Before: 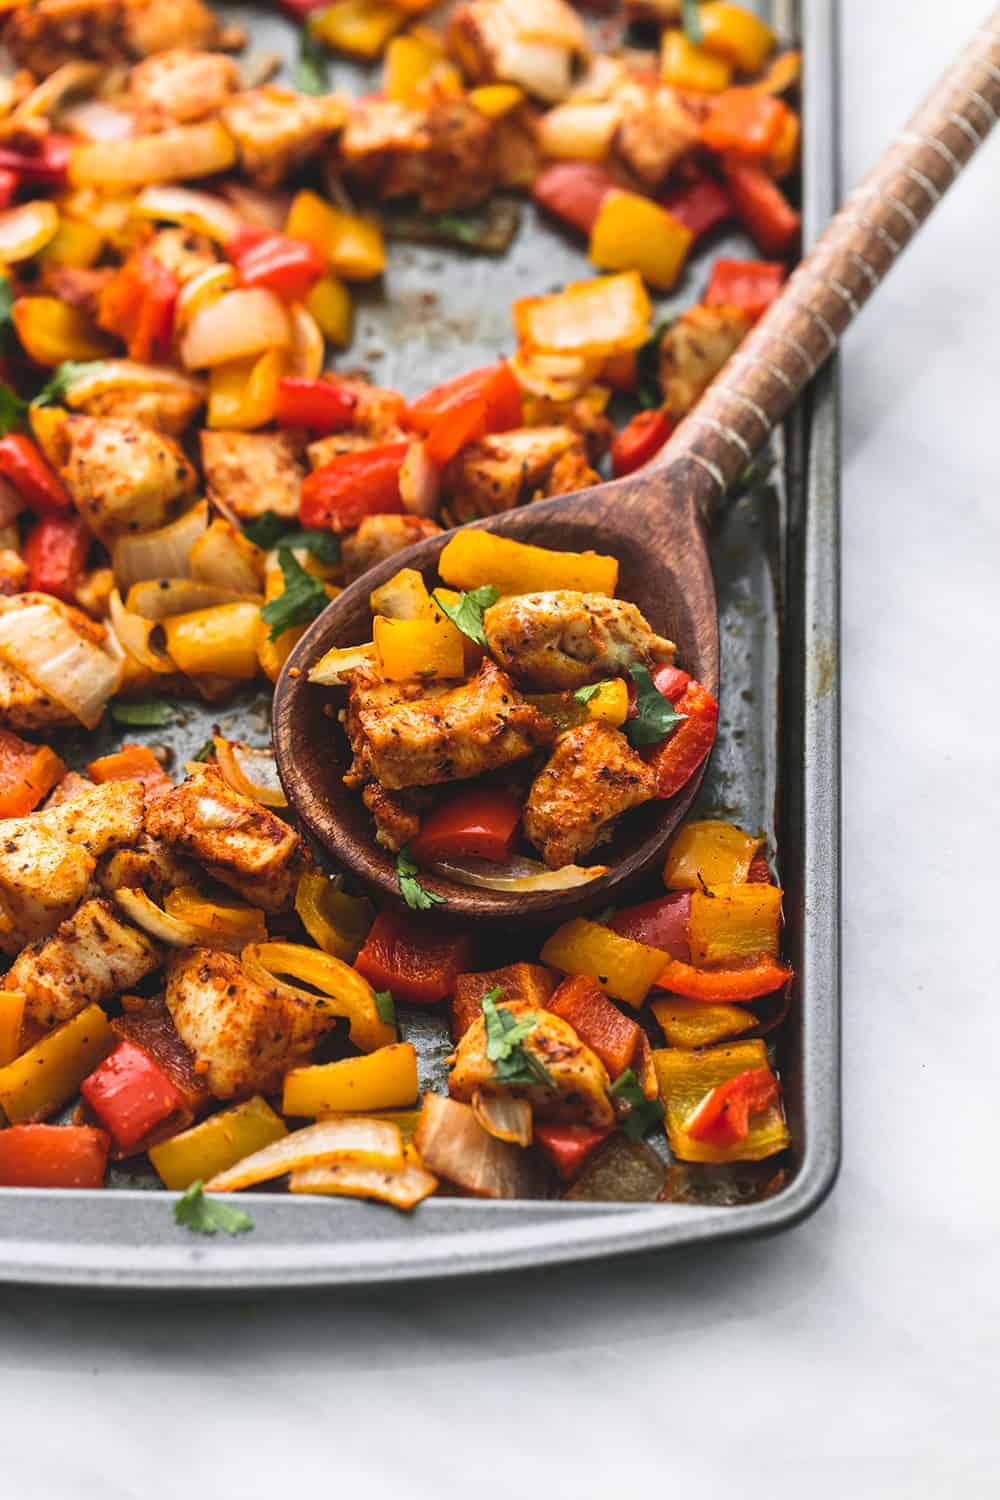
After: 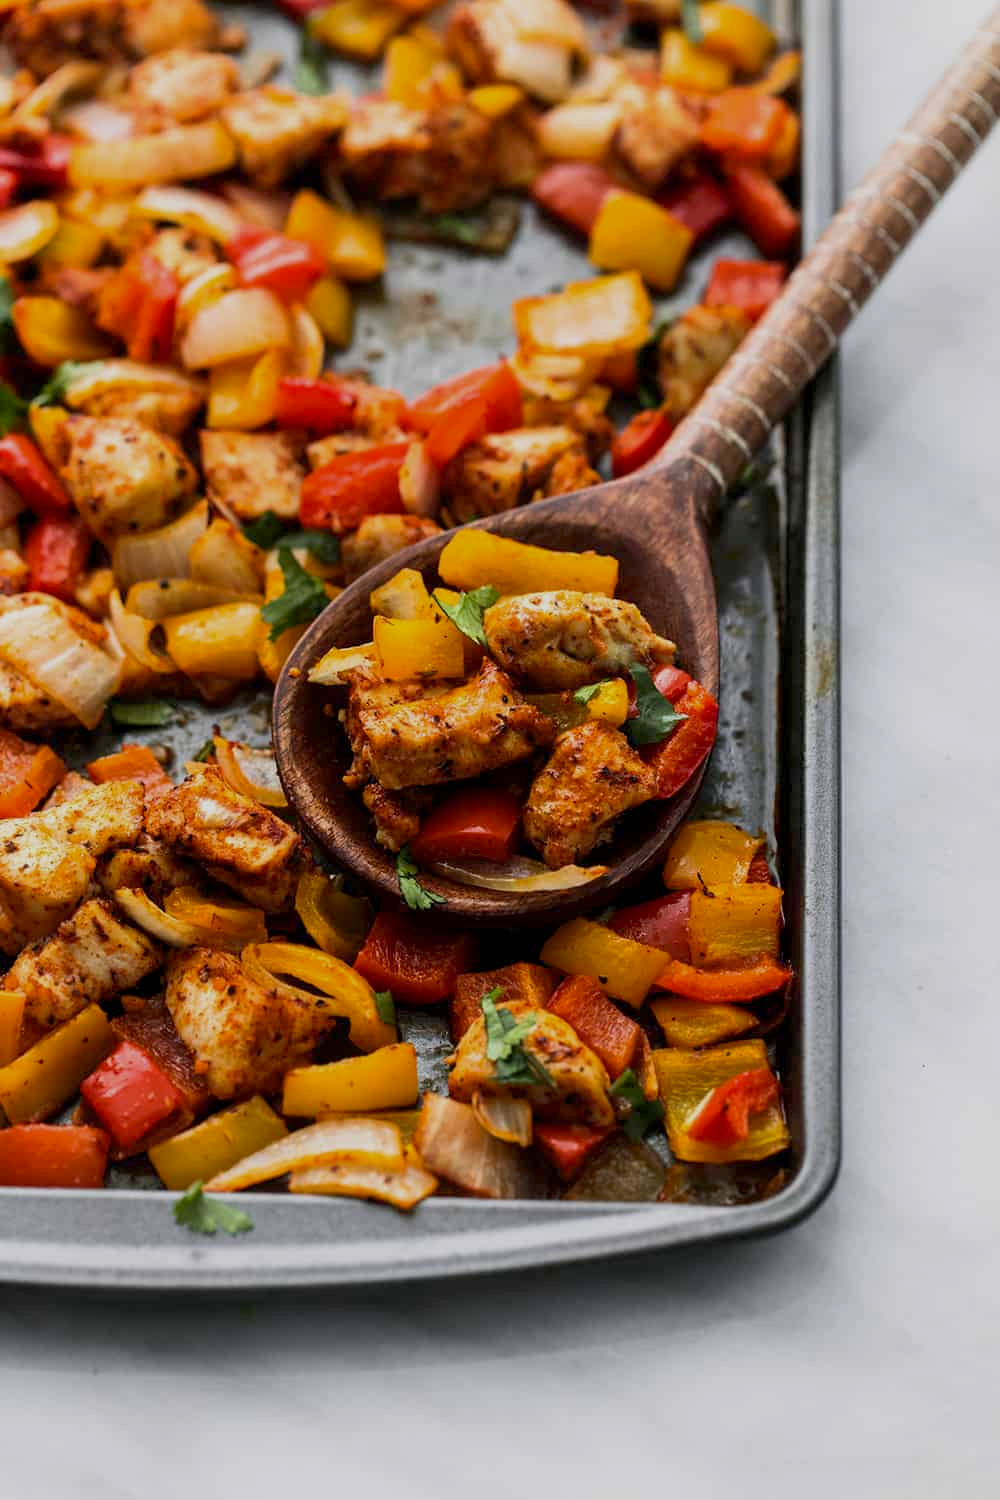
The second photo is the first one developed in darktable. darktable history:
exposure: black level correction 0.011, exposure -0.481 EV, compensate highlight preservation false
